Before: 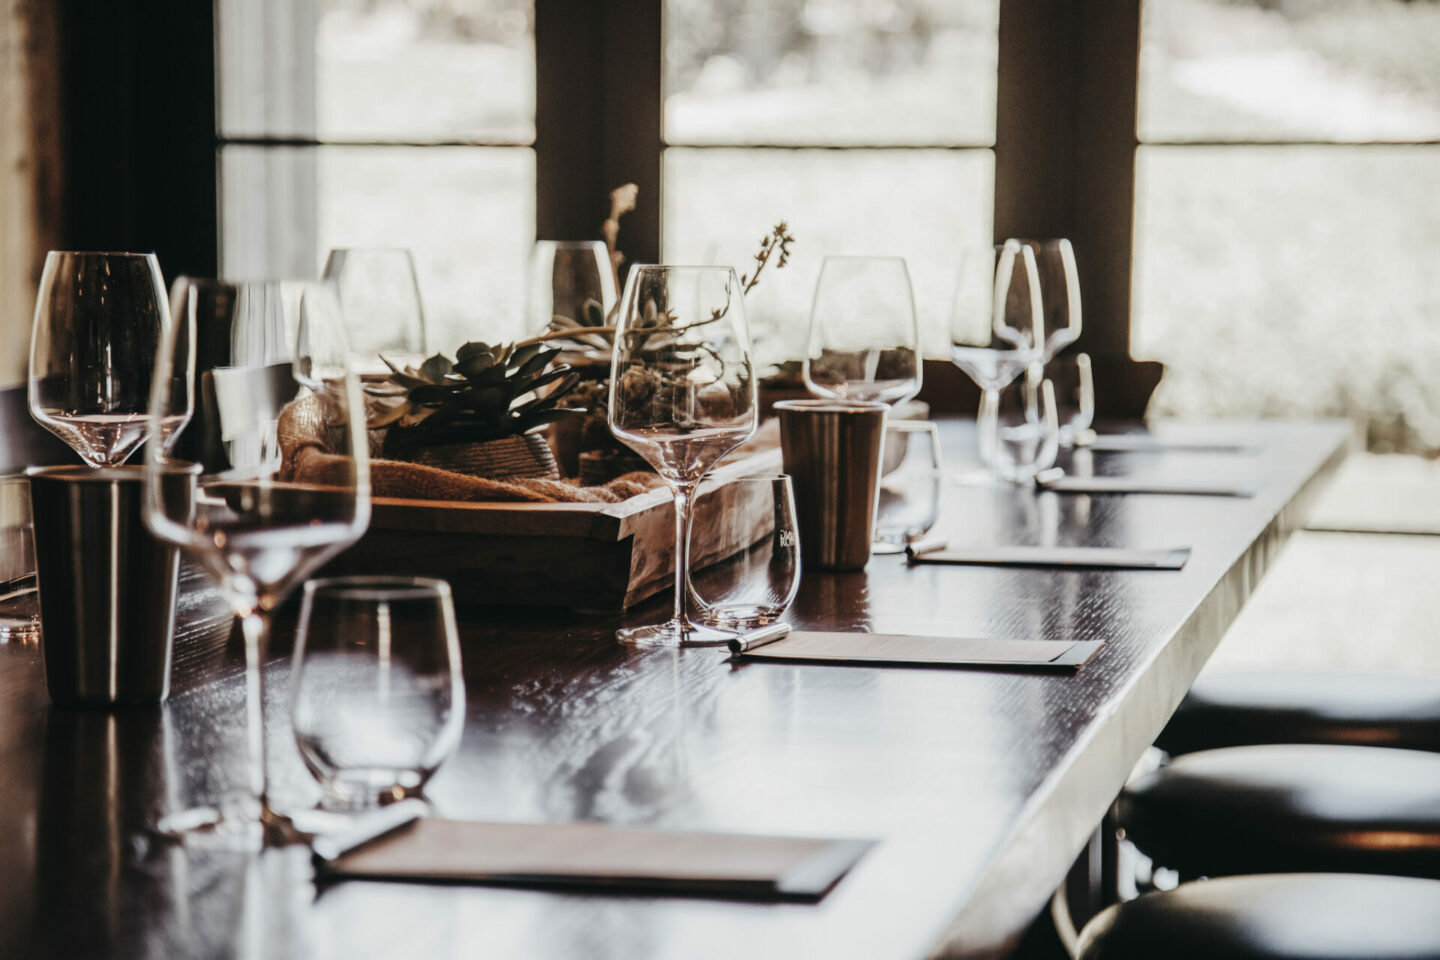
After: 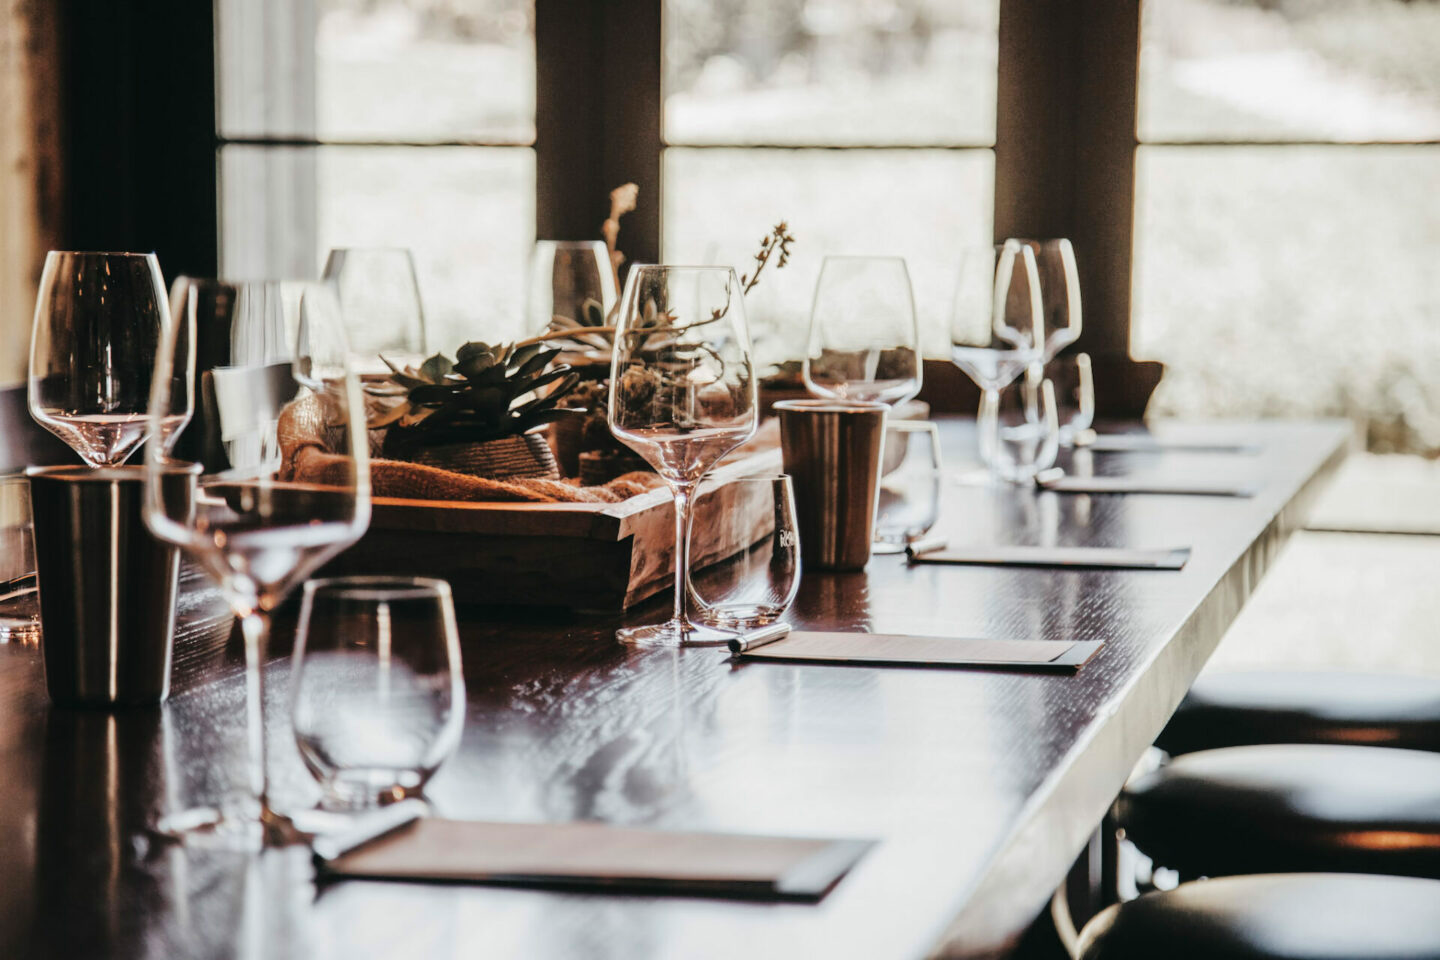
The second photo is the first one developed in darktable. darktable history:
tone equalizer: -8 EV 0.023 EV, -7 EV -0.007 EV, -6 EV 0.039 EV, -5 EV 0.051 EV, -4 EV 0.274 EV, -3 EV 0.652 EV, -2 EV 0.58 EV, -1 EV 0.186 EV, +0 EV 0.046 EV
